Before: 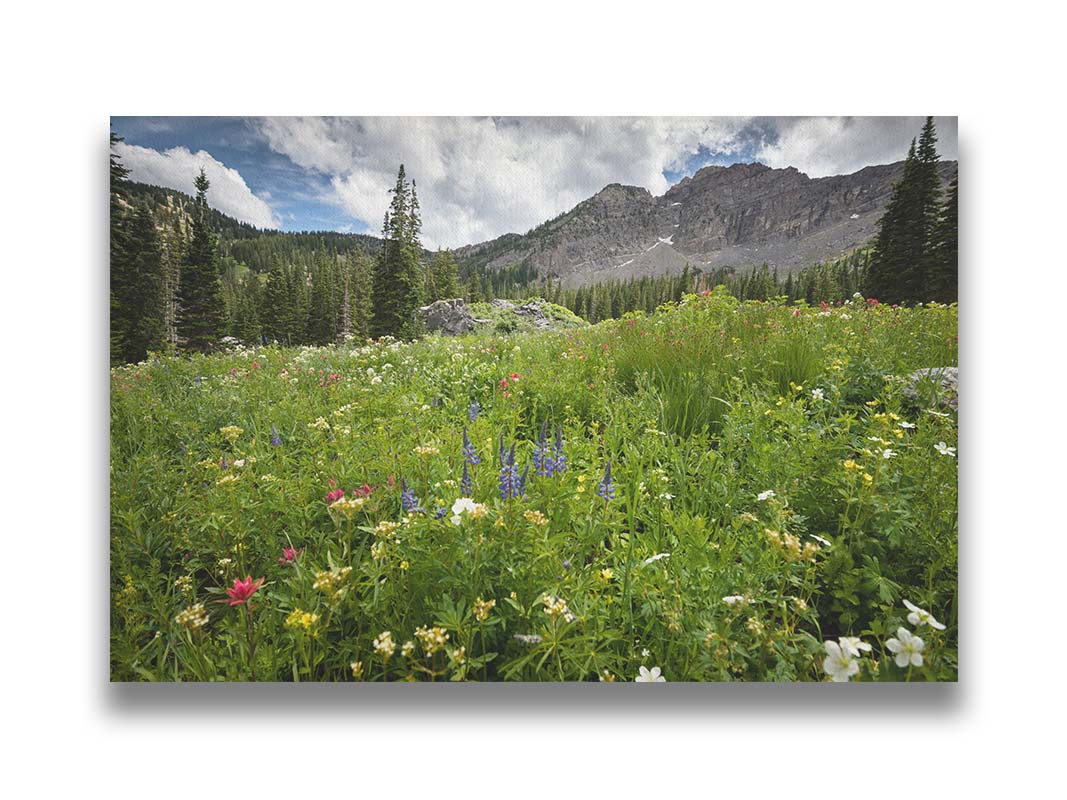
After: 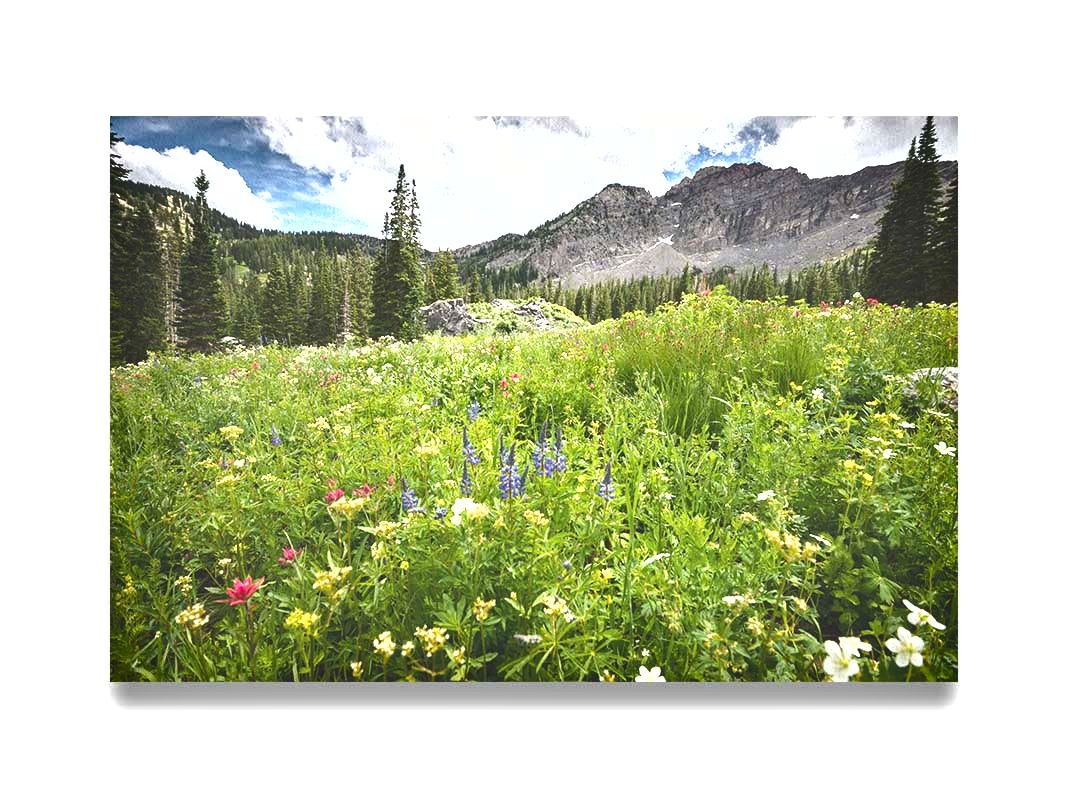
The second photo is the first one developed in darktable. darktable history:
exposure: black level correction 0, exposure 1.2 EV, compensate highlight preservation false
shadows and highlights: soften with gaussian
